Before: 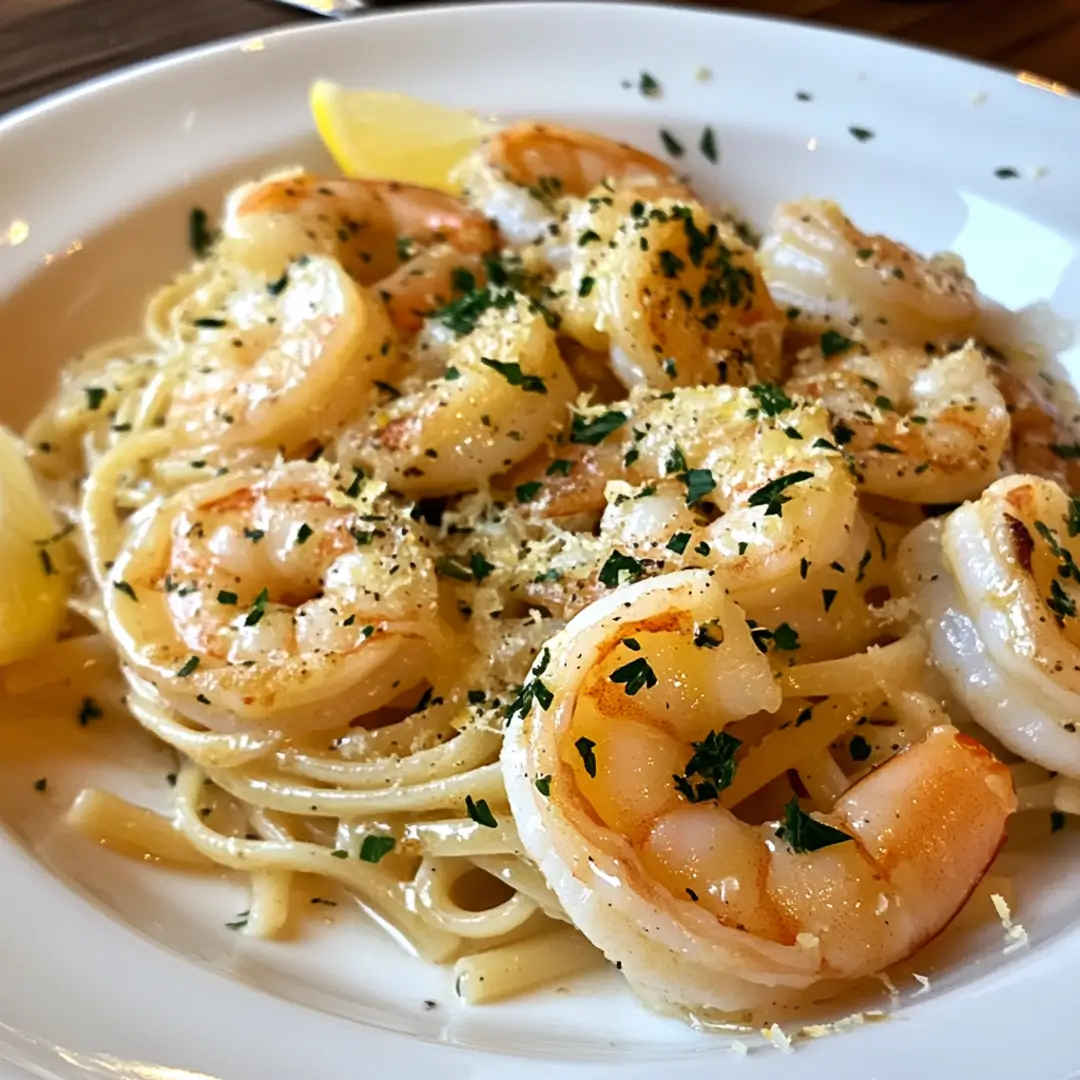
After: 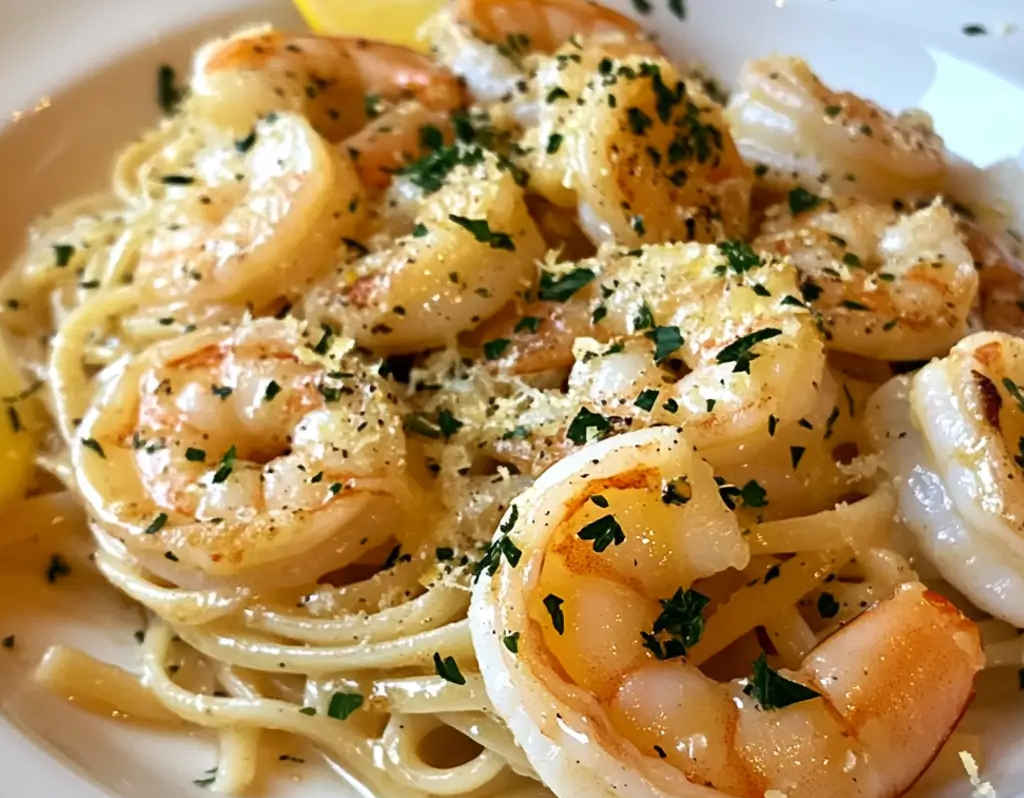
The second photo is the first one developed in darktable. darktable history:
crop and rotate: left 2.981%, top 13.355%, right 2.193%, bottom 12.69%
exposure: compensate highlight preservation false
